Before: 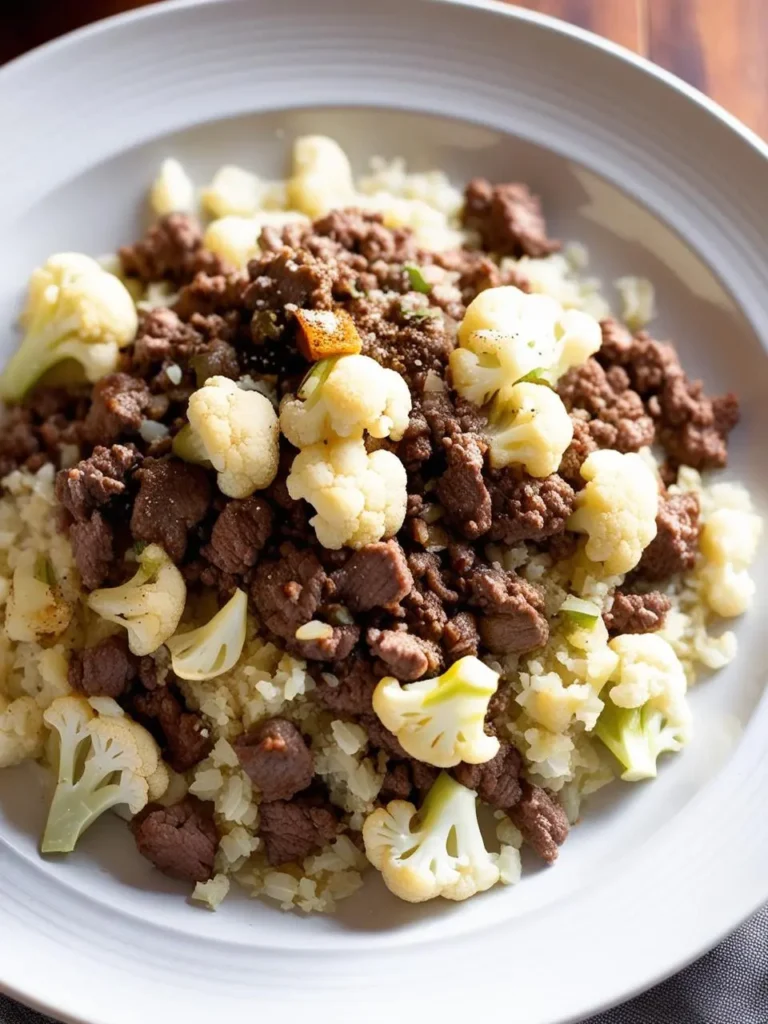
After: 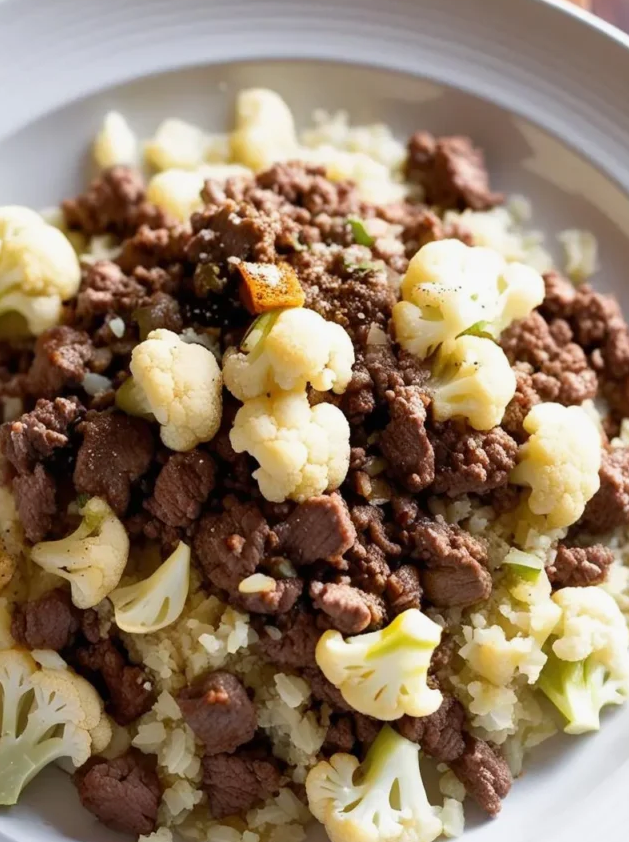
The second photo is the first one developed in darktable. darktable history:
tone equalizer: -7 EV 0.205 EV, -6 EV 0.081 EV, -5 EV 0.111 EV, -4 EV 0.072 EV, -2 EV -0.029 EV, -1 EV -0.036 EV, +0 EV -0.085 EV
crop and rotate: left 7.475%, top 4.61%, right 10.521%, bottom 13.089%
